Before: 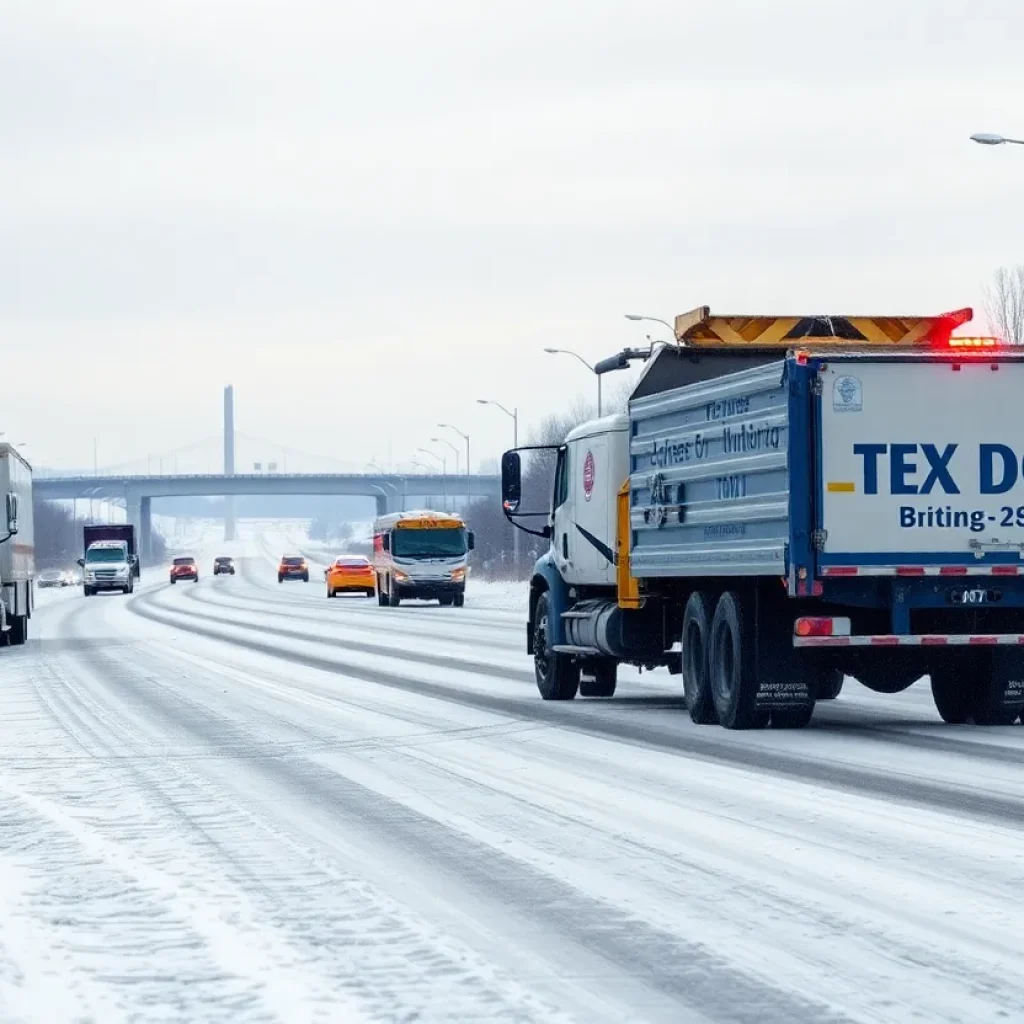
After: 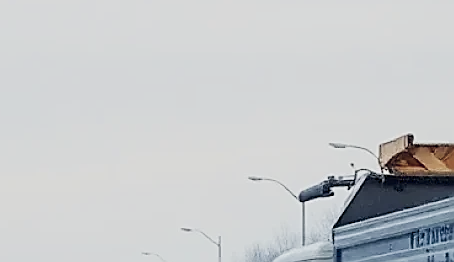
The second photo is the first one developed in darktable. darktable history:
crop: left 28.938%, top 16.844%, right 26.64%, bottom 57.545%
filmic rgb: black relative exposure -16 EV, white relative exposure 4.91 EV, hardness 6.22, iterations of high-quality reconstruction 0
sharpen: radius 1.682, amount 1.307
exposure: exposure 0.201 EV, compensate highlight preservation false
color balance rgb: global offset › chroma 0.056%, global offset › hue 253.55°, perceptual saturation grading › global saturation -32.662%, global vibrance 20%
